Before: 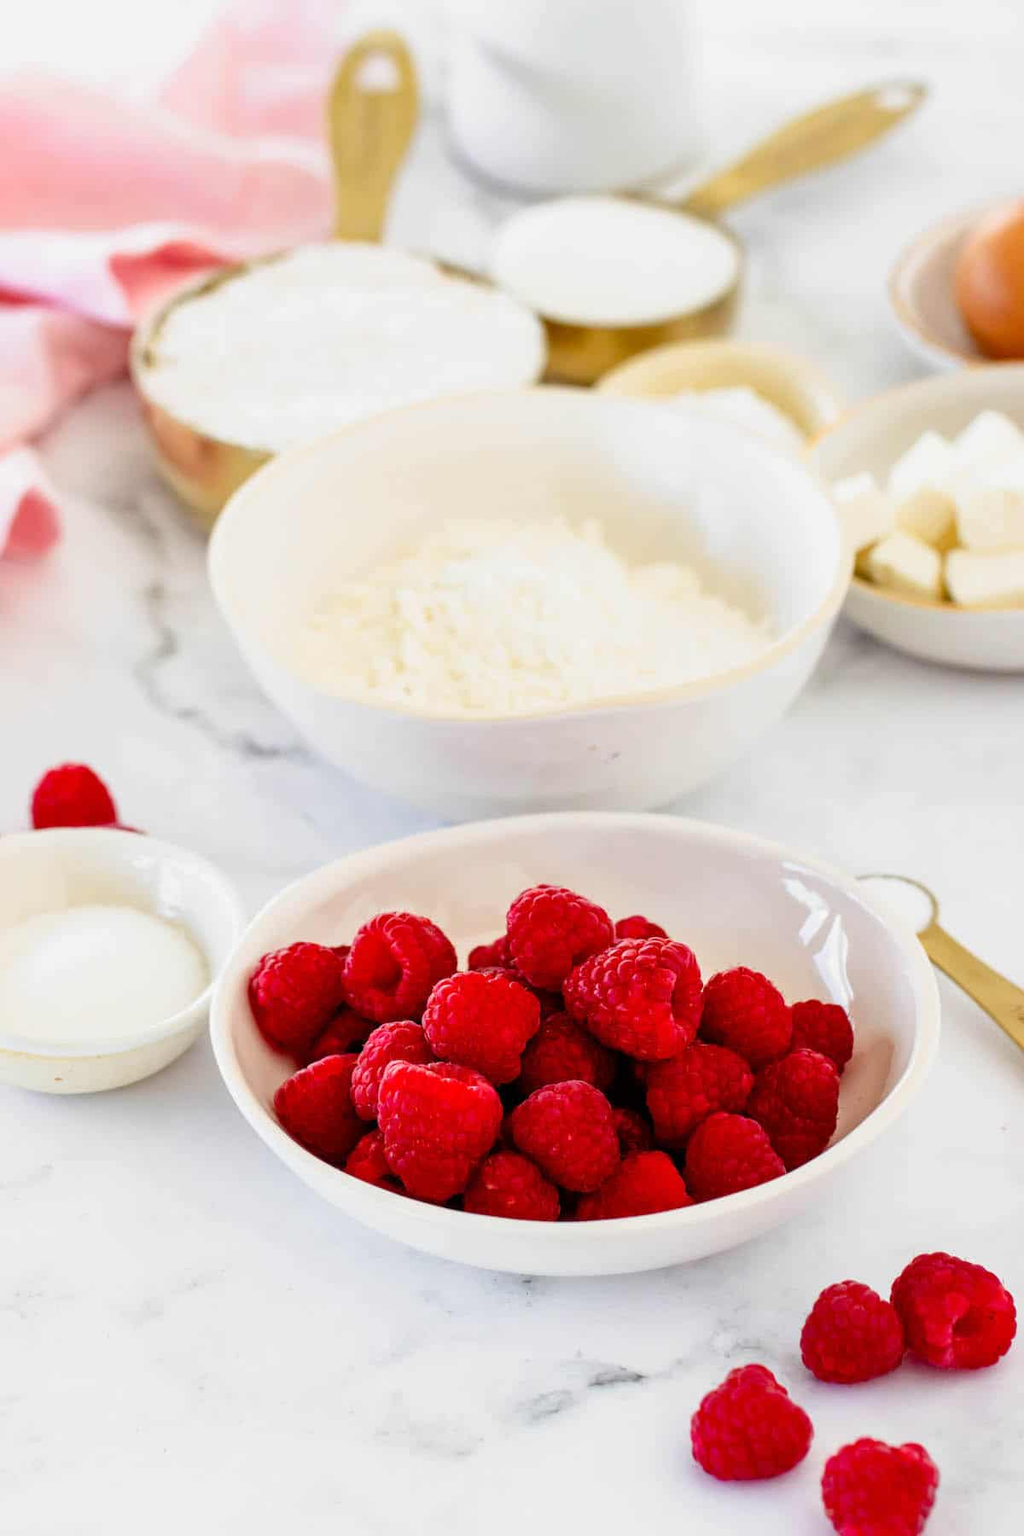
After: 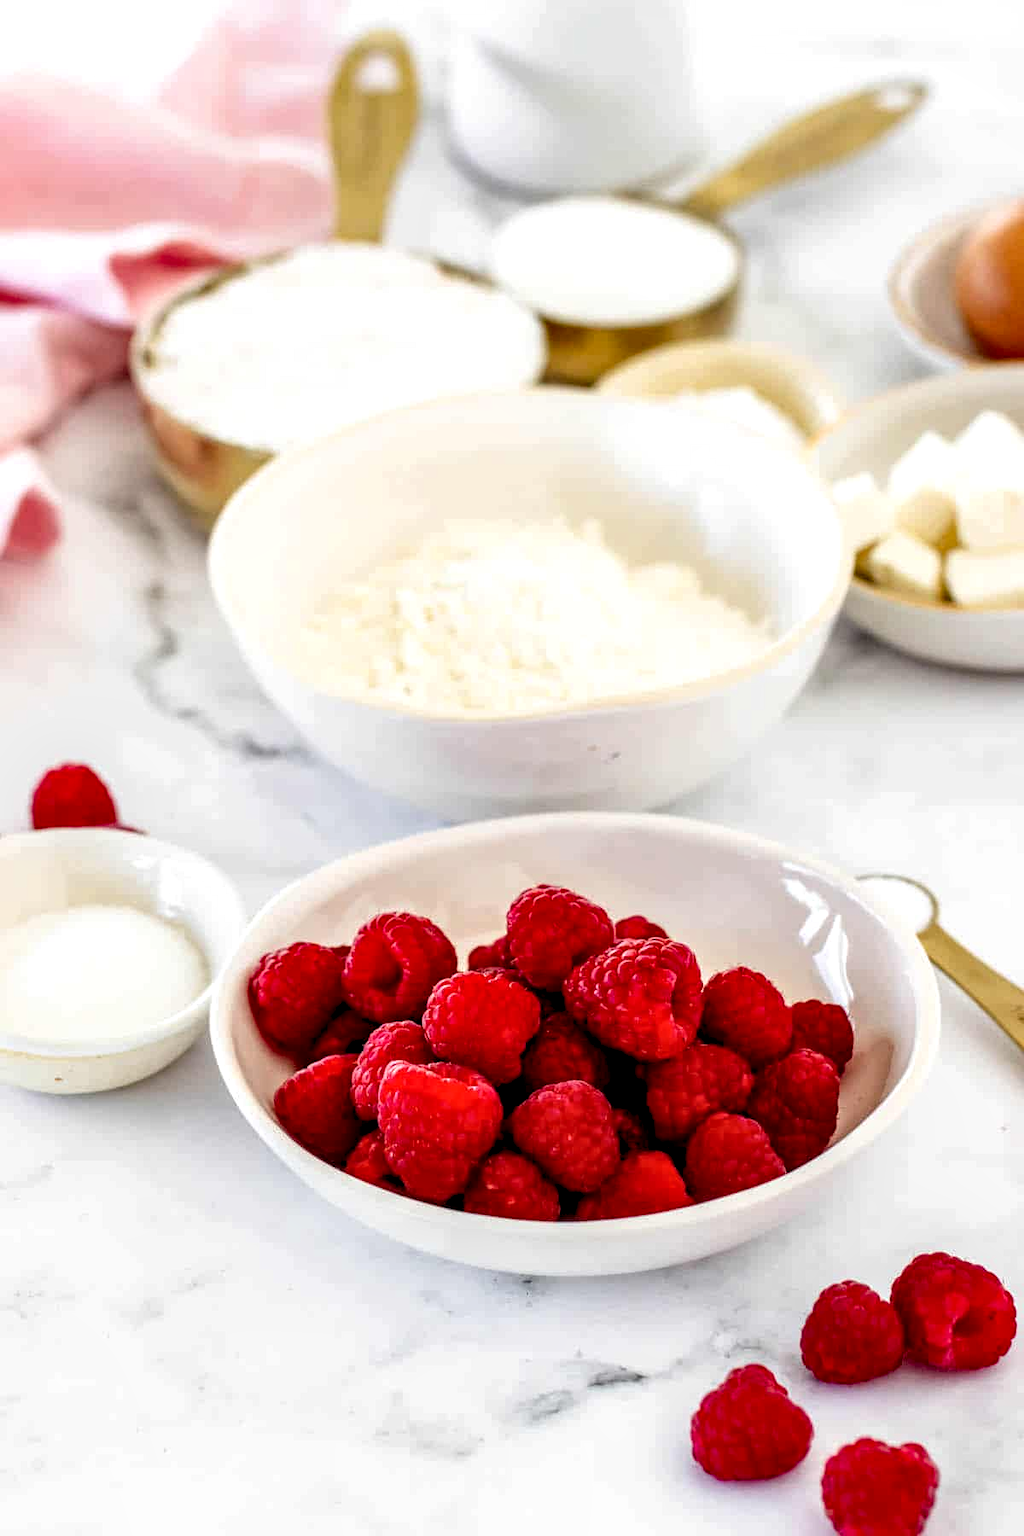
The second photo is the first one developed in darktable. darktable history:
exposure: exposure 0.135 EV, compensate exposure bias true, compensate highlight preservation false
local contrast: detail 160%
